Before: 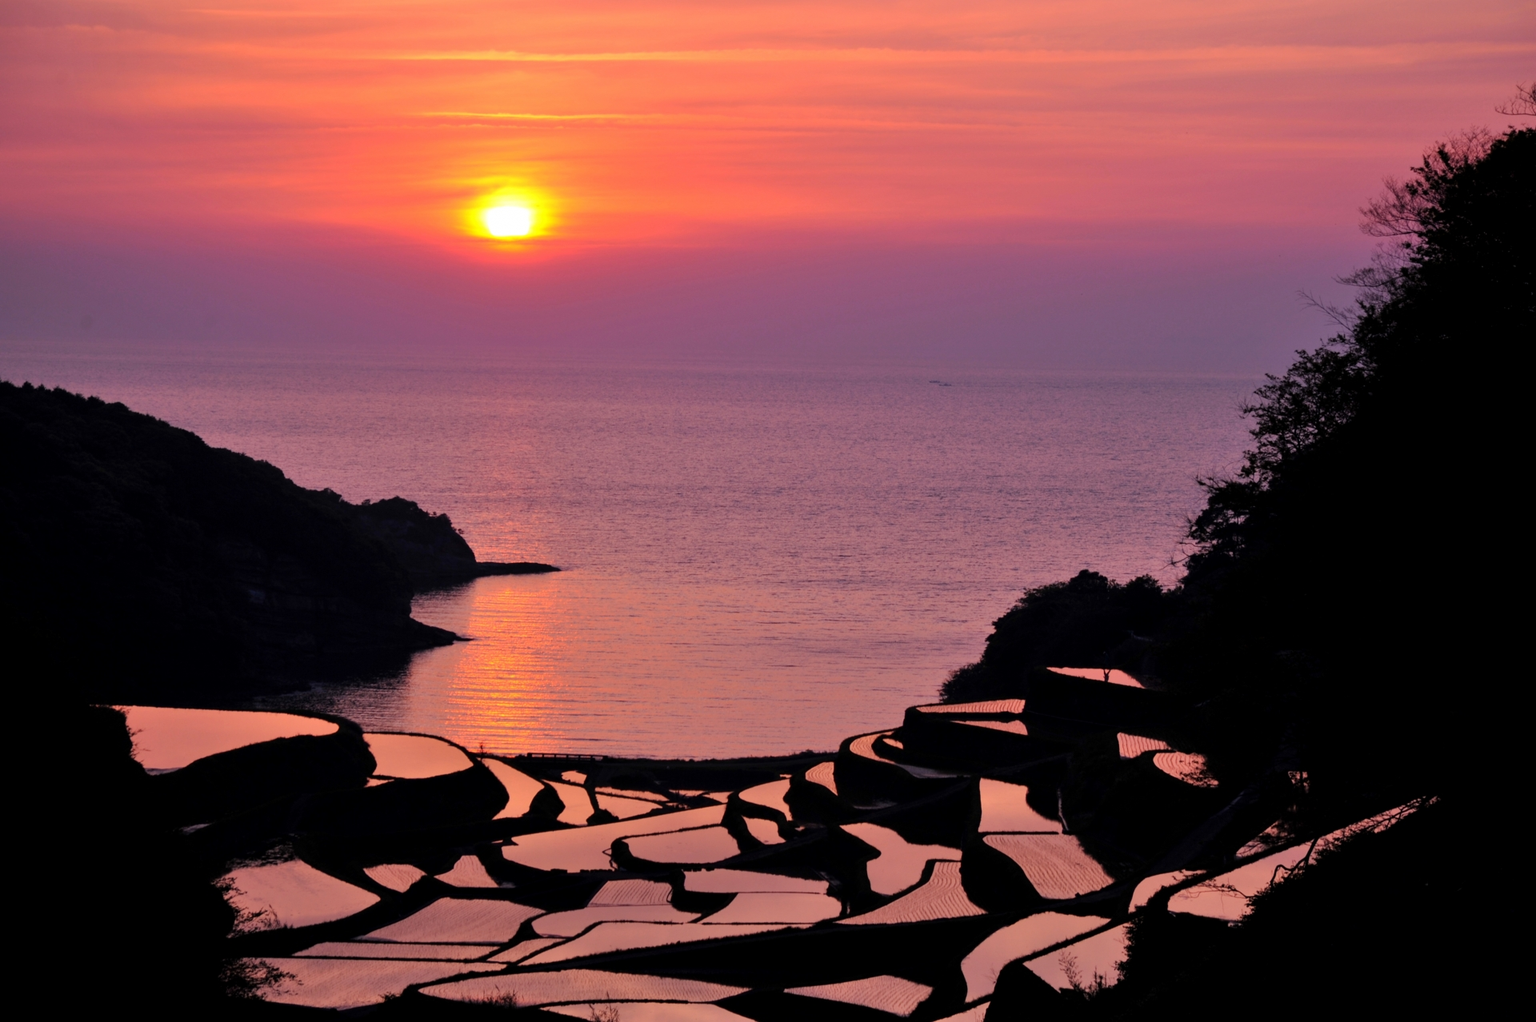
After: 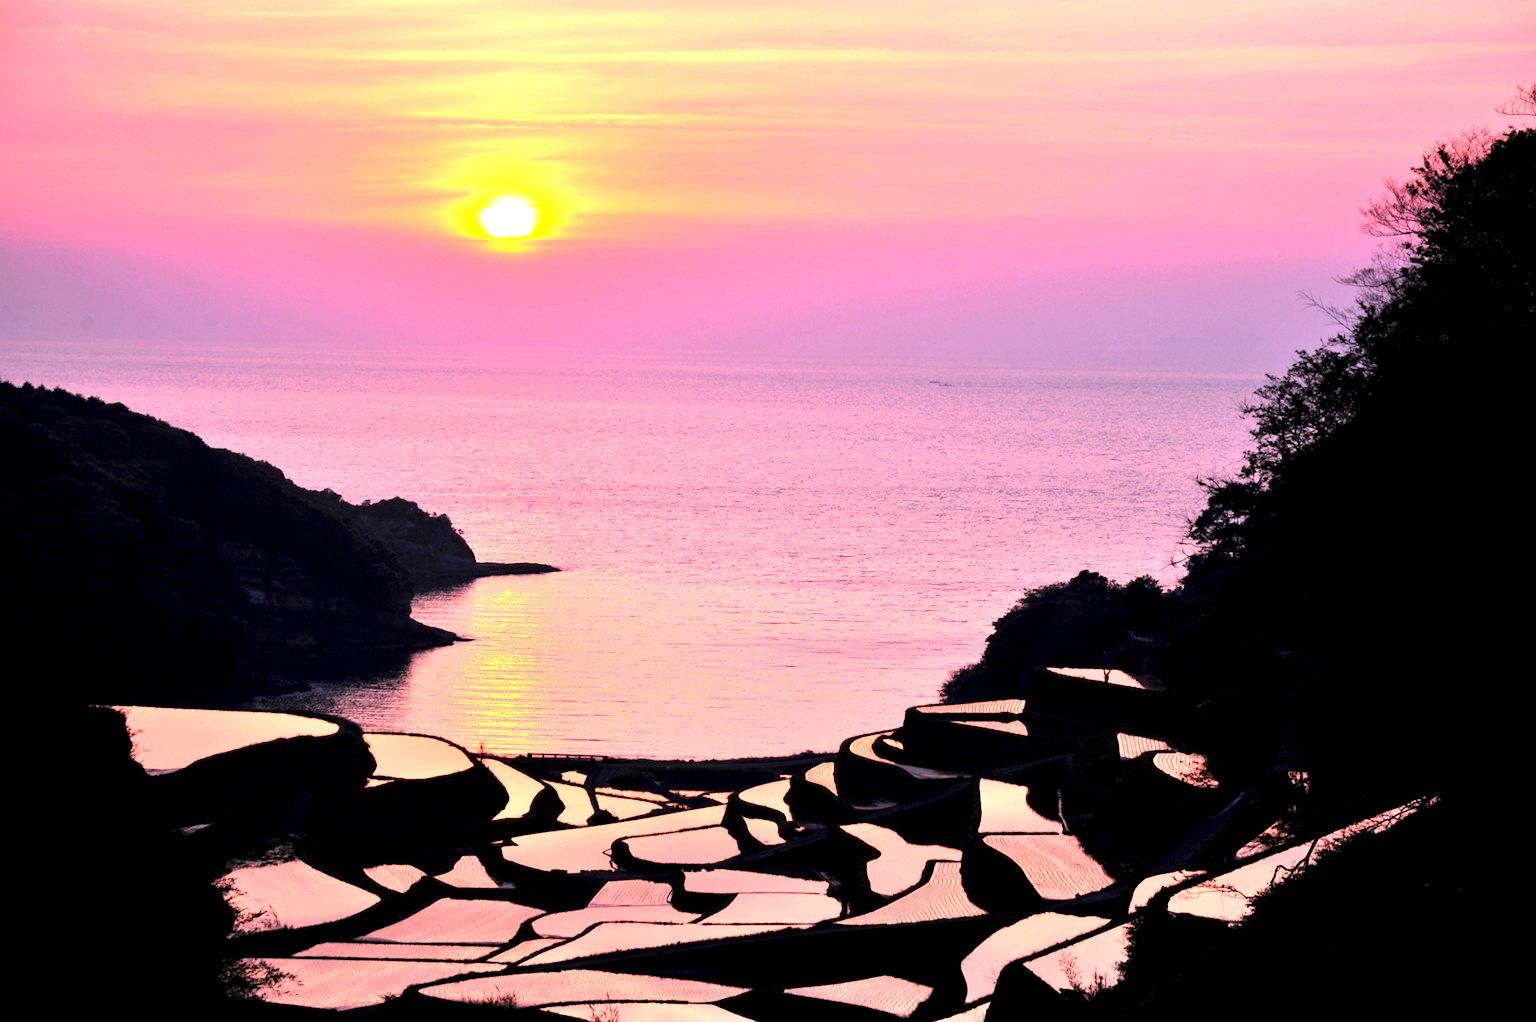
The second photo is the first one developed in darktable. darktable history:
exposure: black level correction 0.001, exposure 1.726 EV, compensate exposure bias true, compensate highlight preservation false
